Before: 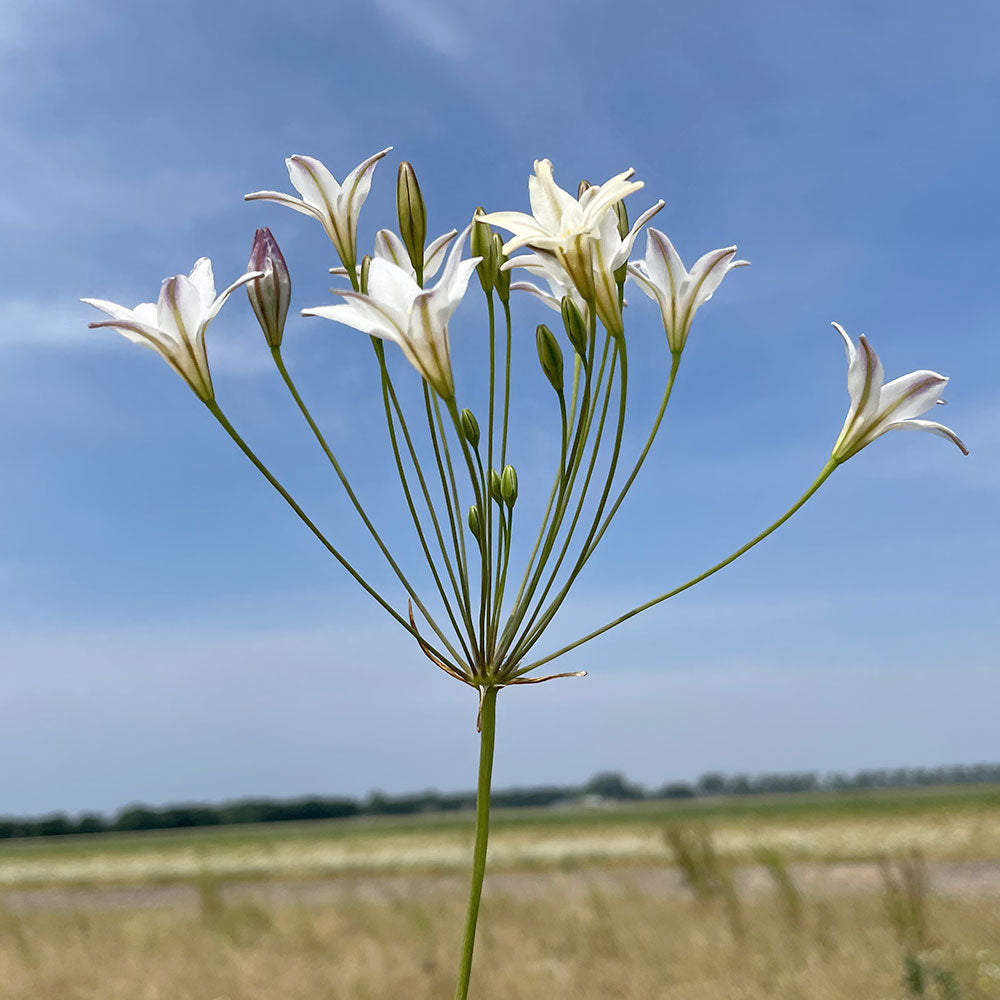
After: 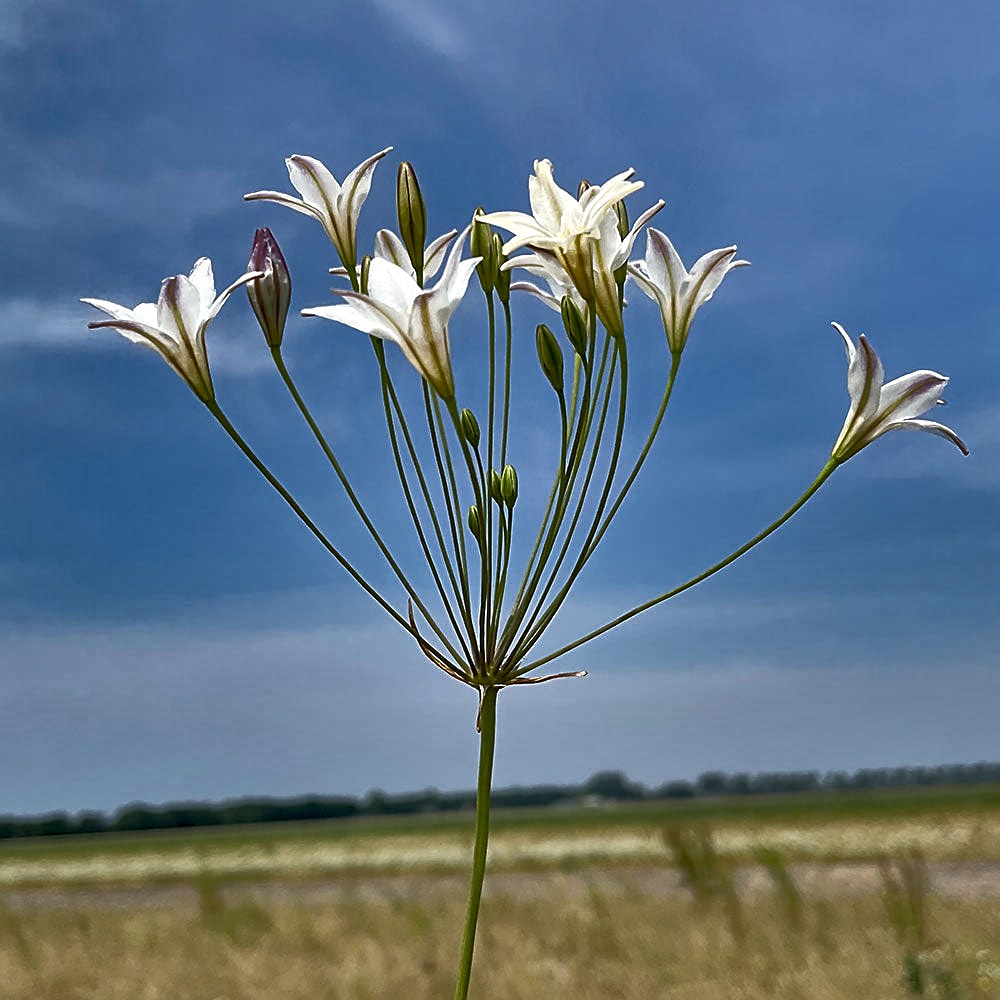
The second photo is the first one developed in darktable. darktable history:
sharpen: amount 0.588
local contrast: highlights 105%, shadows 98%, detail 120%, midtone range 0.2
shadows and highlights: radius 124.45, shadows 99.02, white point adjustment -3.16, highlights -99.41, soften with gaussian
exposure: black level correction 0.001, exposure 0.14 EV, compensate exposure bias true, compensate highlight preservation false
